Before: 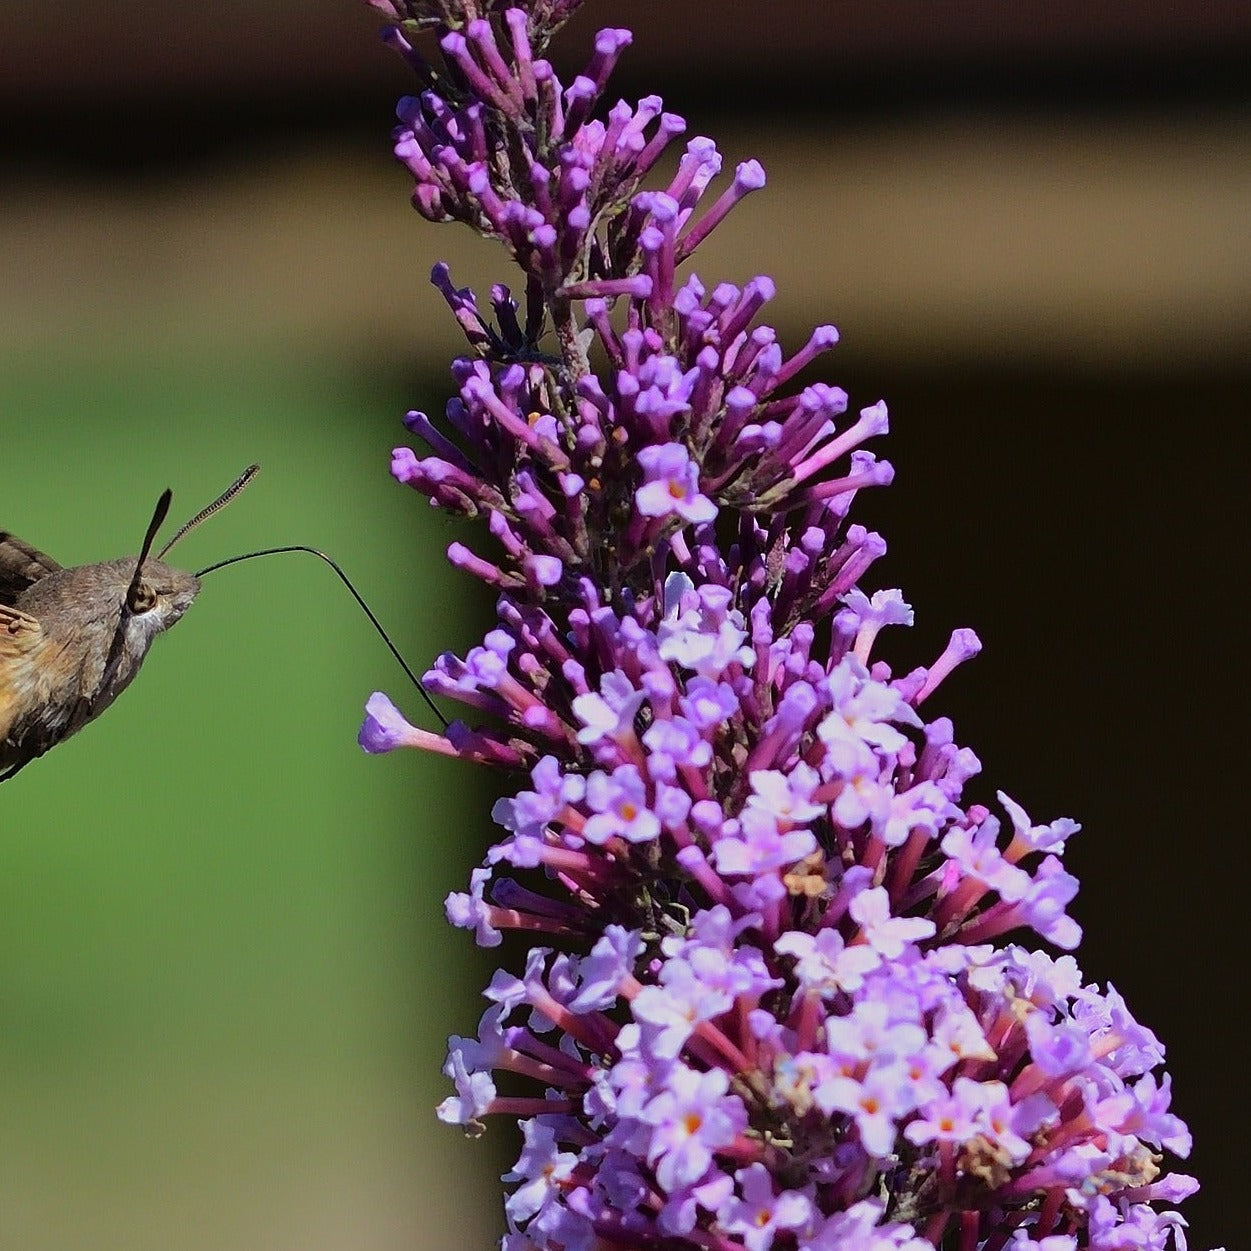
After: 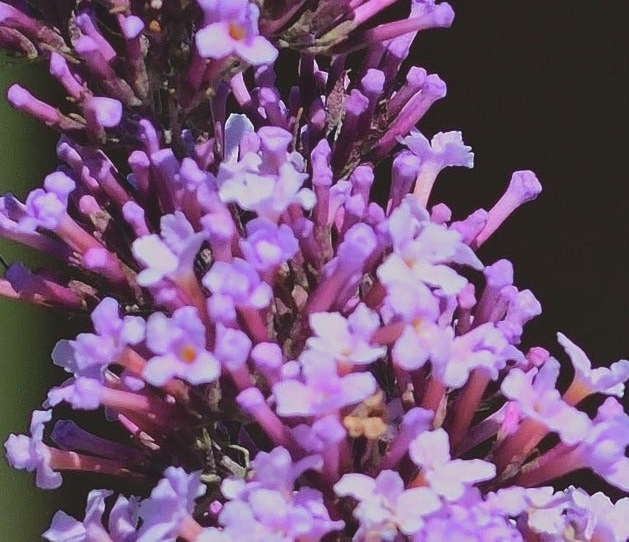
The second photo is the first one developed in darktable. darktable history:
crop: left 35.173%, top 36.682%, right 14.525%, bottom 19.97%
contrast brightness saturation: contrast -0.162, brightness 0.048, saturation -0.13
